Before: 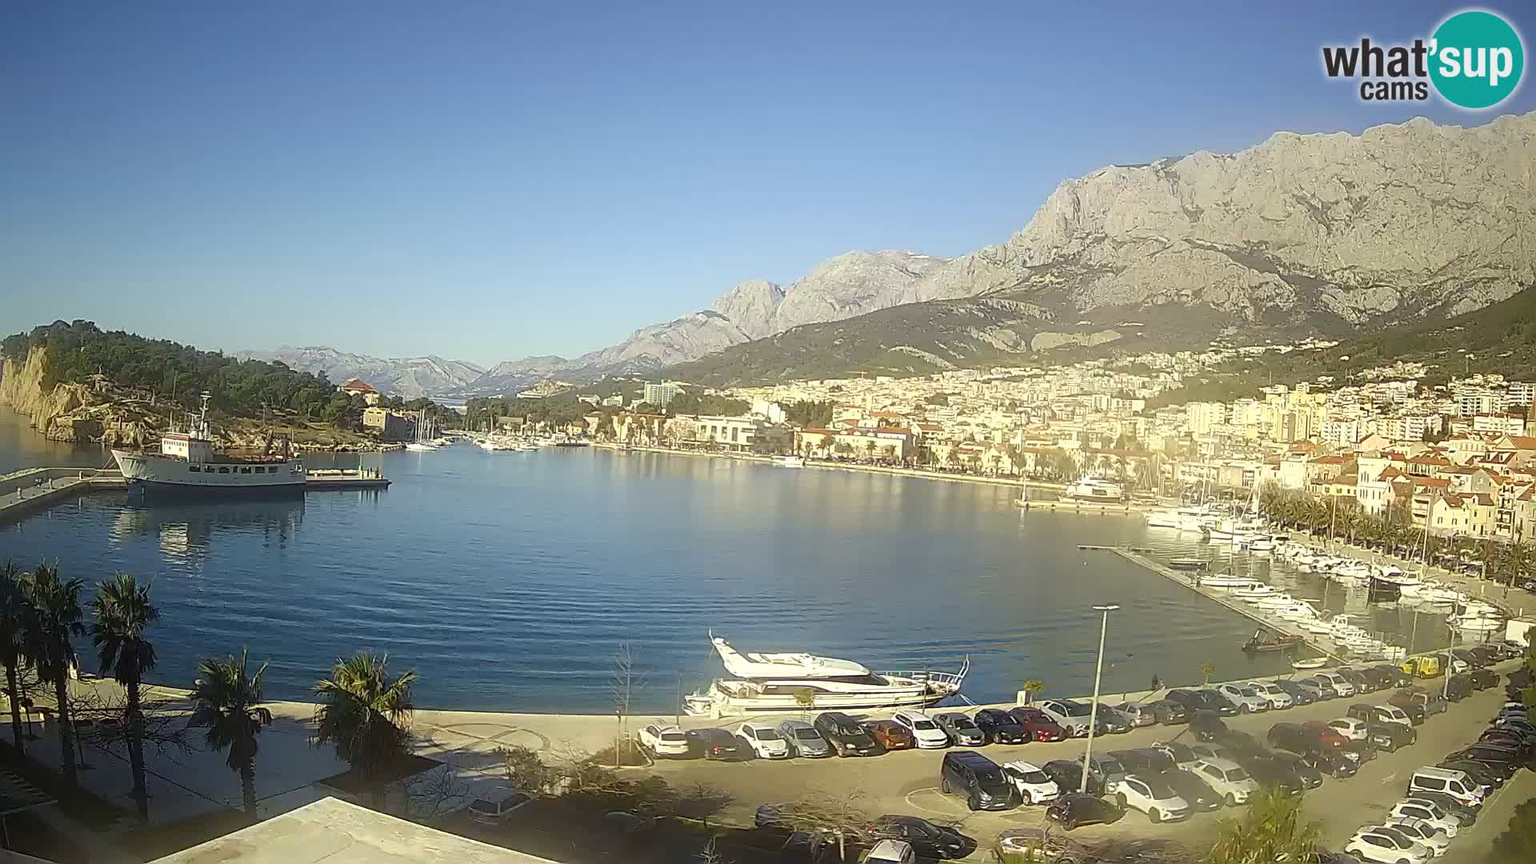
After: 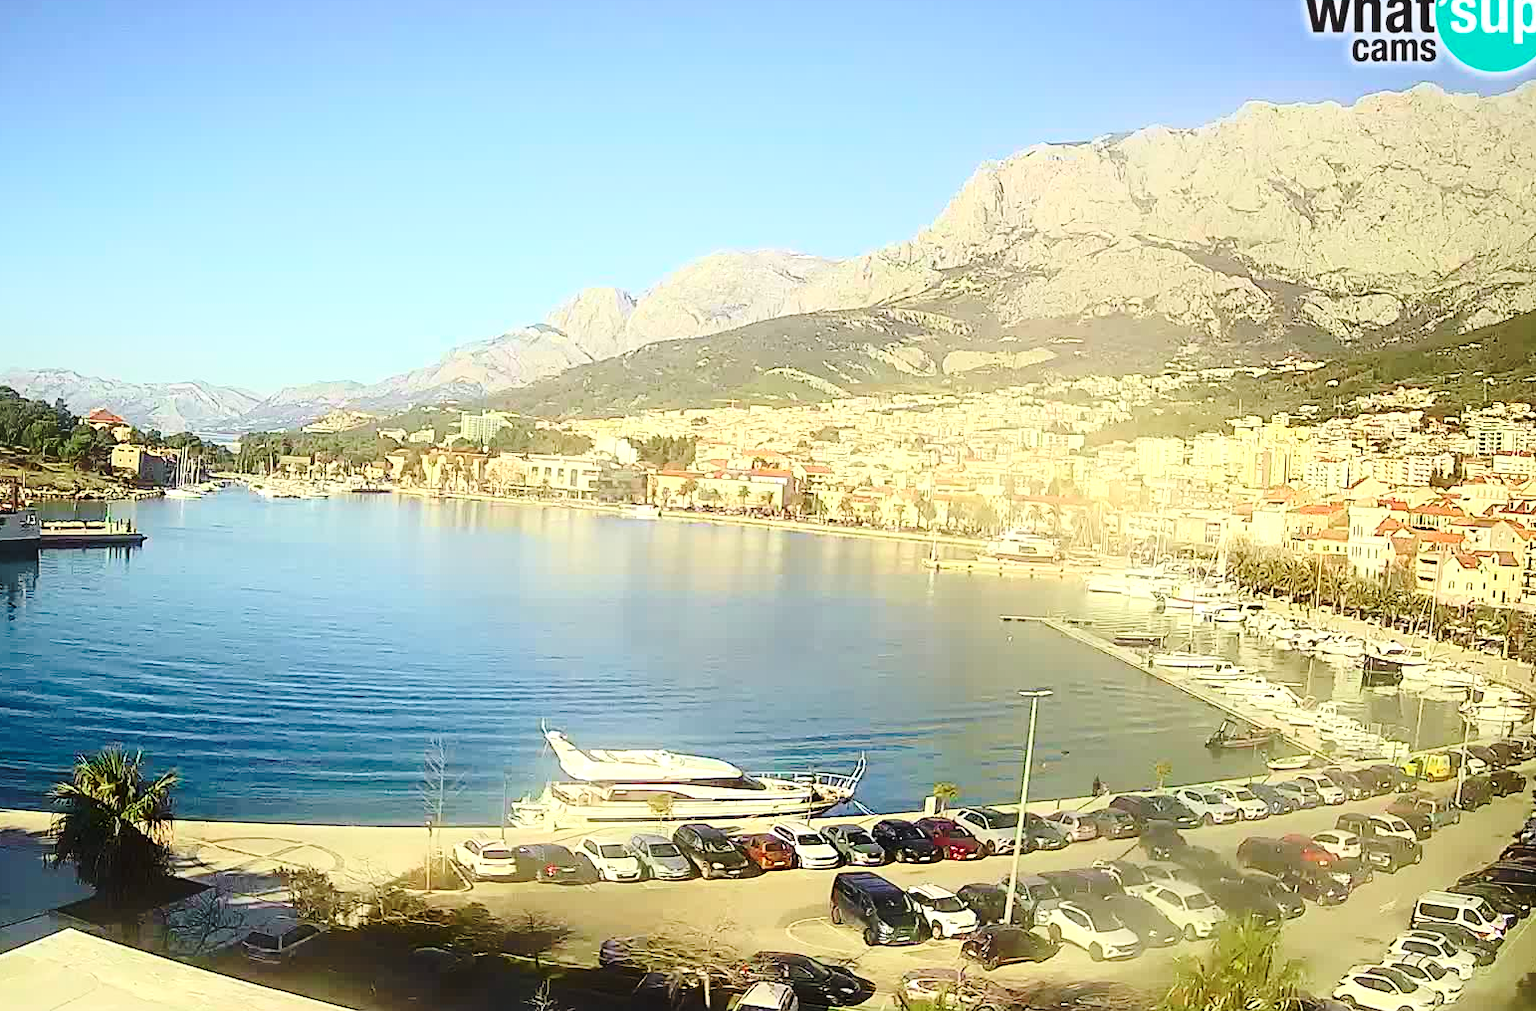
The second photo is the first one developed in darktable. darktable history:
base curve: curves: ch0 [(0, 0) (0.073, 0.04) (0.157, 0.139) (0.492, 0.492) (0.758, 0.758) (1, 1)], preserve colors none
crop and rotate: left 17.851%, top 5.921%, right 1.768%
tone curve: curves: ch0 [(0, 0) (0.051, 0.03) (0.096, 0.071) (0.241, 0.247) (0.455, 0.525) (0.594, 0.697) (0.741, 0.845) (0.871, 0.933) (1, 0.984)]; ch1 [(0, 0) (0.1, 0.038) (0.318, 0.243) (0.399, 0.351) (0.478, 0.469) (0.499, 0.499) (0.534, 0.549) (0.565, 0.594) (0.601, 0.634) (0.666, 0.7) (1, 1)]; ch2 [(0, 0) (0.453, 0.45) (0.479, 0.483) (0.504, 0.499) (0.52, 0.519) (0.541, 0.559) (0.592, 0.612) (0.824, 0.815) (1, 1)], color space Lab, independent channels, preserve colors none
exposure: black level correction 0, exposure 0.498 EV, compensate exposure bias true, compensate highlight preservation false
